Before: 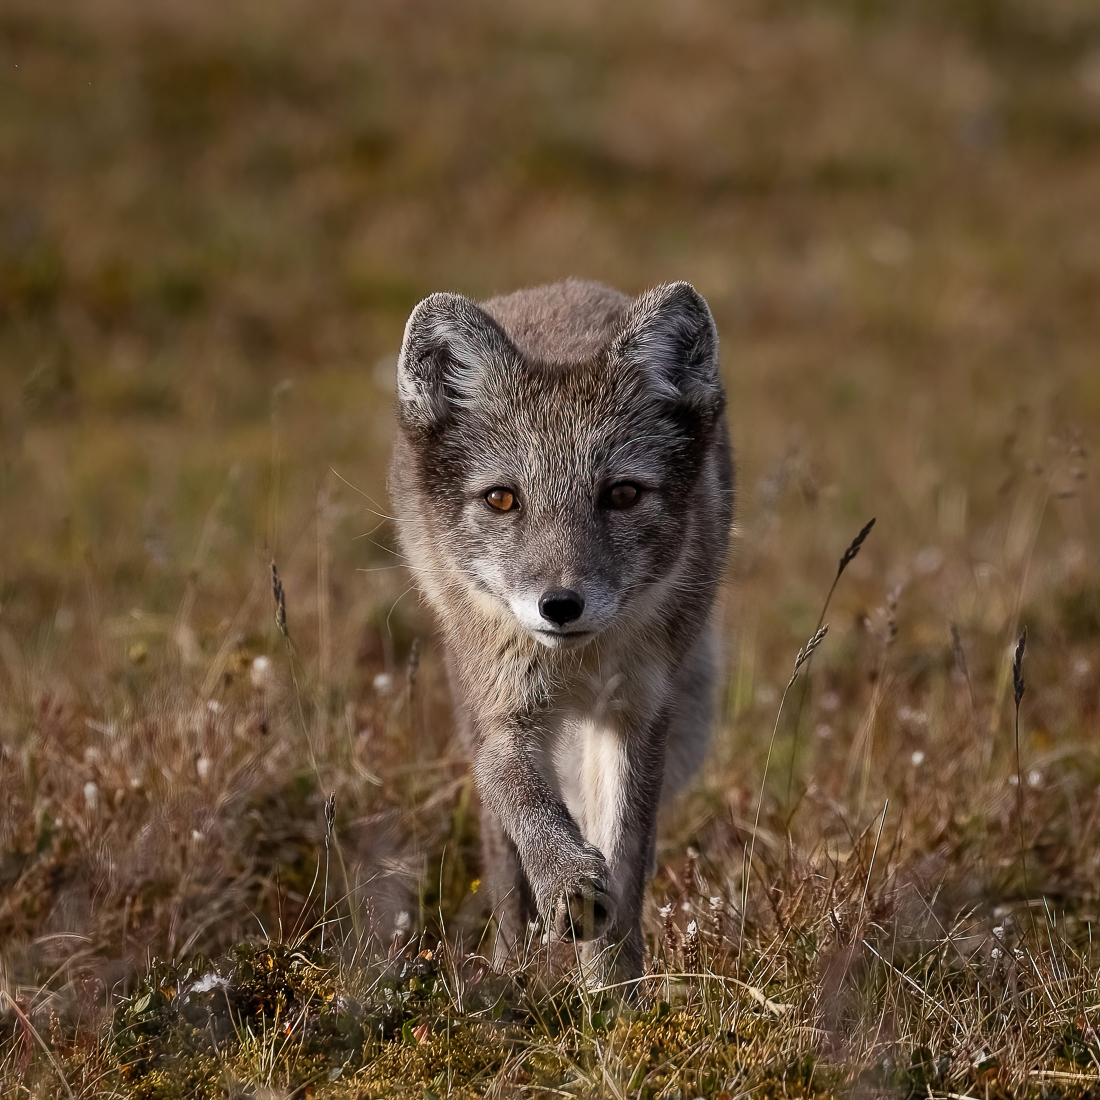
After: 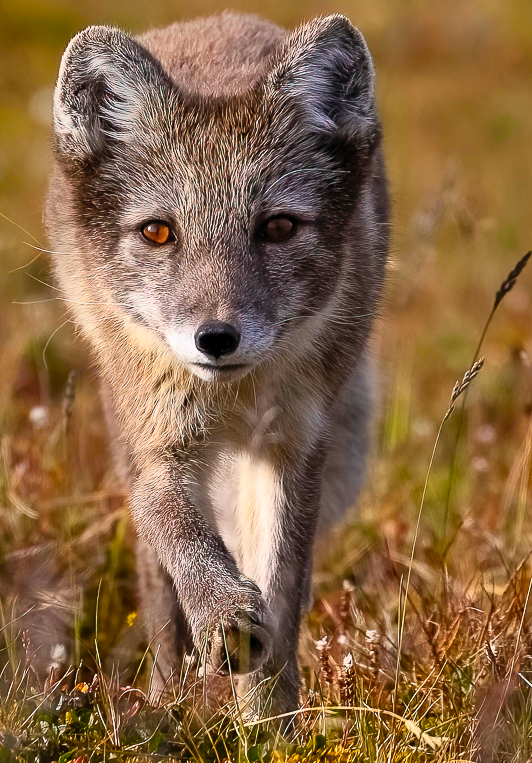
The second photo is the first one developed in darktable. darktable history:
contrast brightness saturation: contrast 0.204, brightness 0.199, saturation 0.794
crop: left 31.328%, top 24.342%, right 20.271%, bottom 6.227%
